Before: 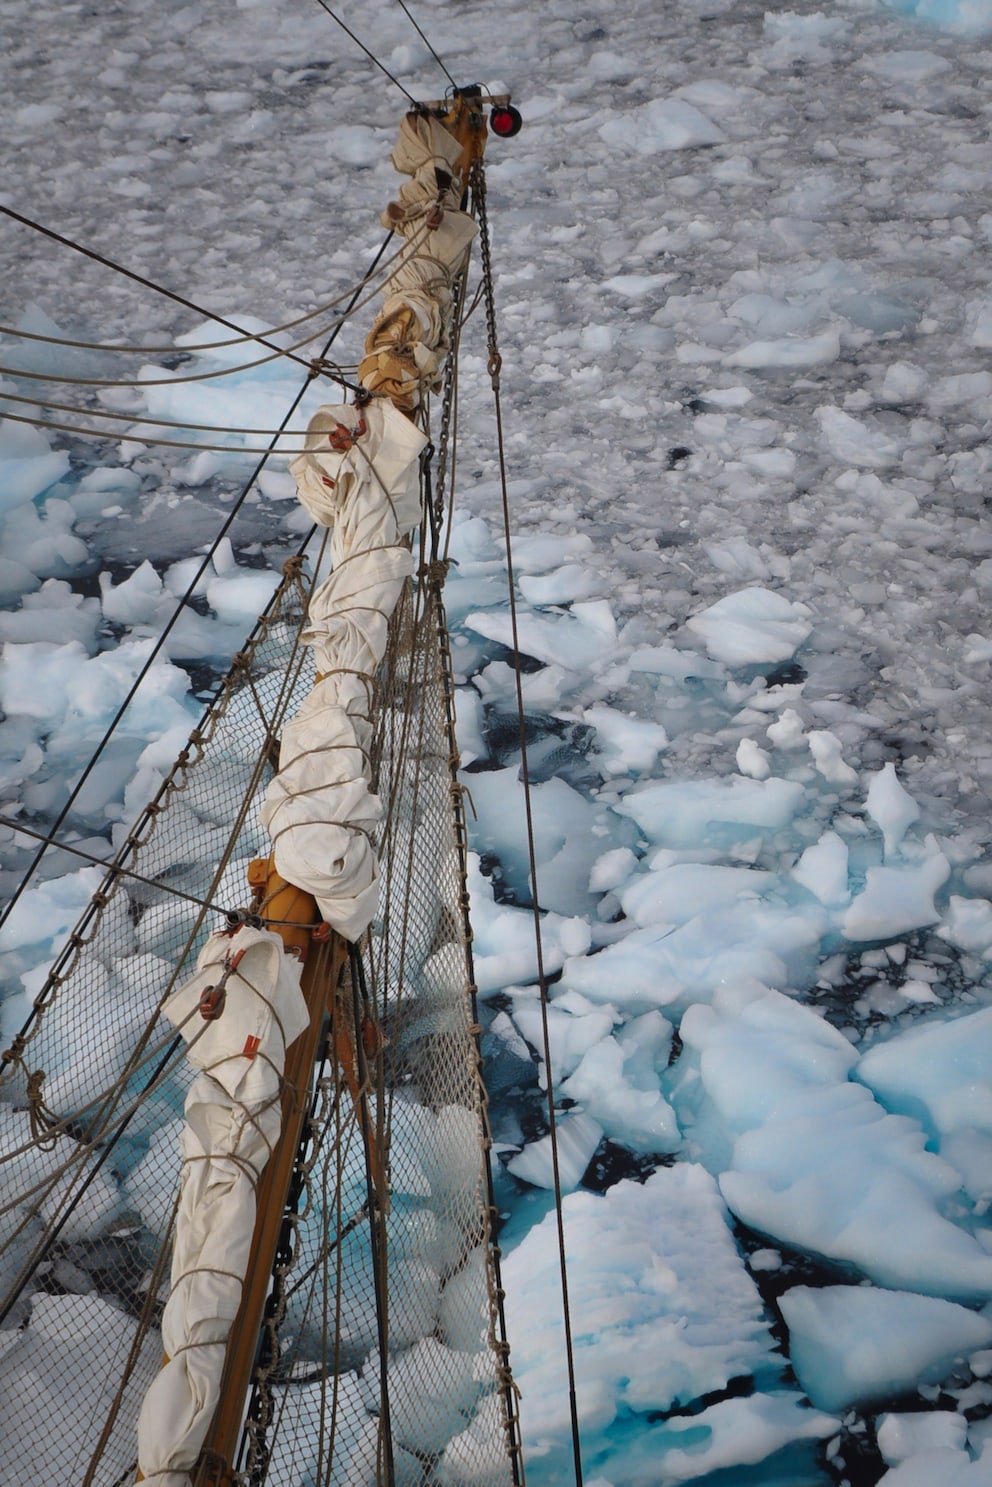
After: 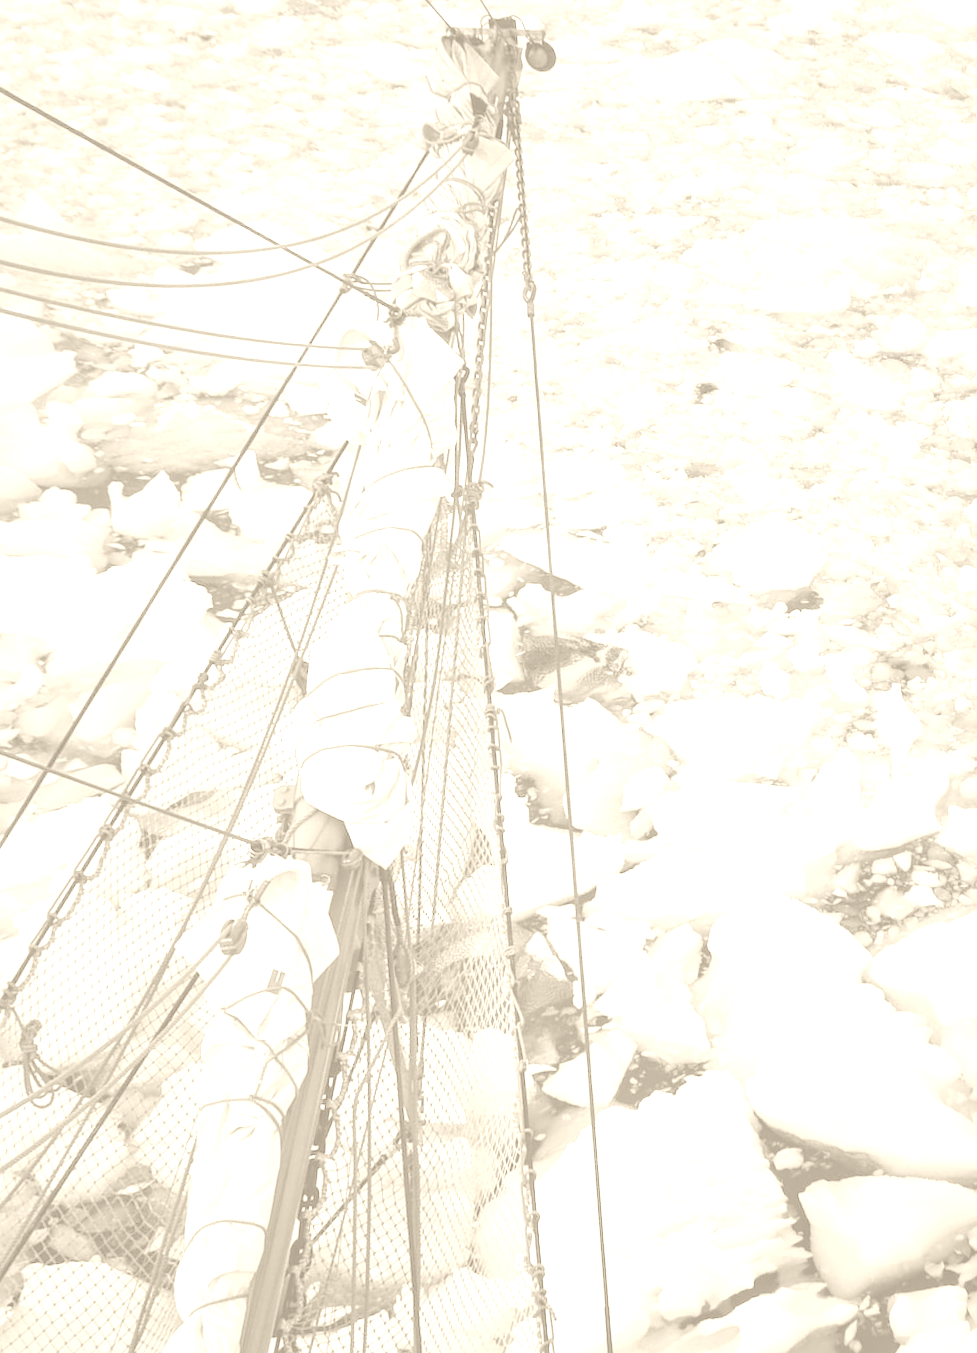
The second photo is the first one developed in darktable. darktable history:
sharpen: amount 0.2
local contrast: on, module defaults
exposure: black level correction 0.001, exposure 0.955 EV, compensate exposure bias true, compensate highlight preservation false
rotate and perspective: rotation -0.013°, lens shift (vertical) -0.027, lens shift (horizontal) 0.178, crop left 0.016, crop right 0.989, crop top 0.082, crop bottom 0.918
color correction: highlights a* -12.64, highlights b* -18.1, saturation 0.7
colorize: hue 36°, saturation 71%, lightness 80.79%
